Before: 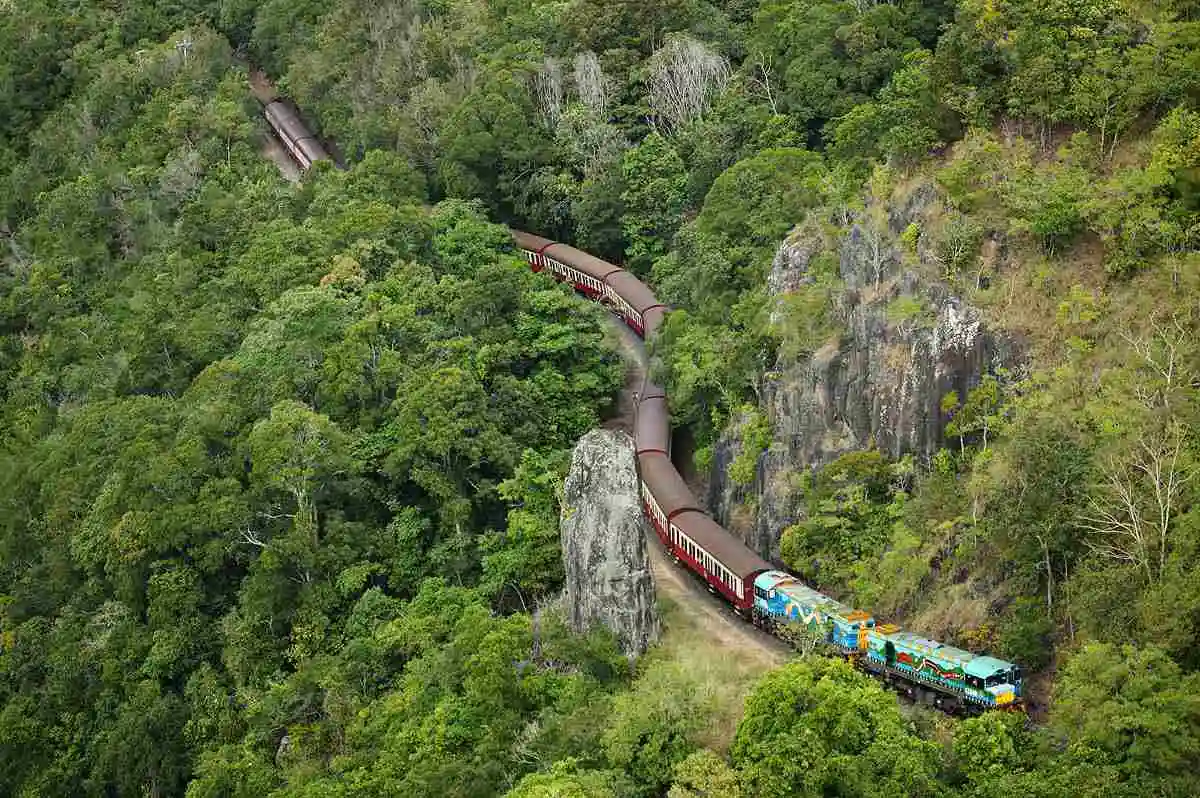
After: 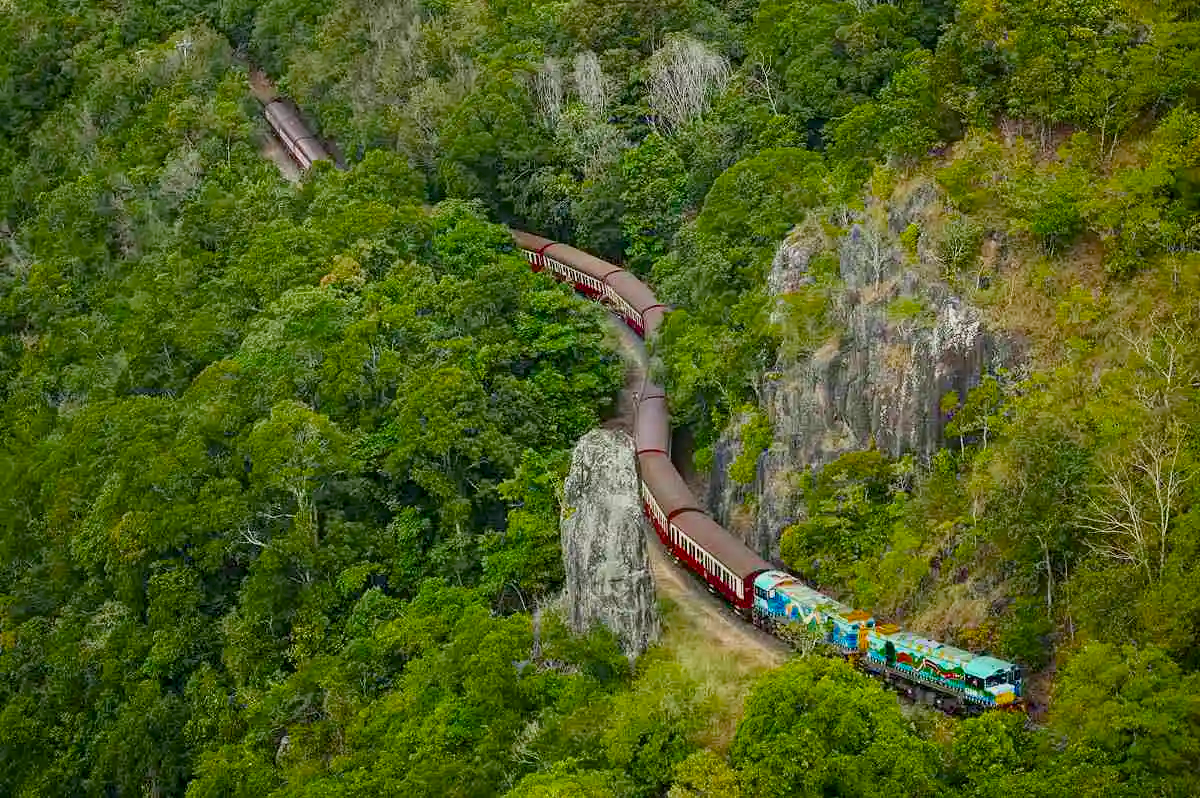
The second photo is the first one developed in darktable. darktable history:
local contrast: highlights 100%, shadows 100%, detail 120%, midtone range 0.2
color balance rgb: perceptual saturation grading › global saturation 30.918%, global vibrance -8.289%, contrast -13.257%, saturation formula JzAzBz (2021)
